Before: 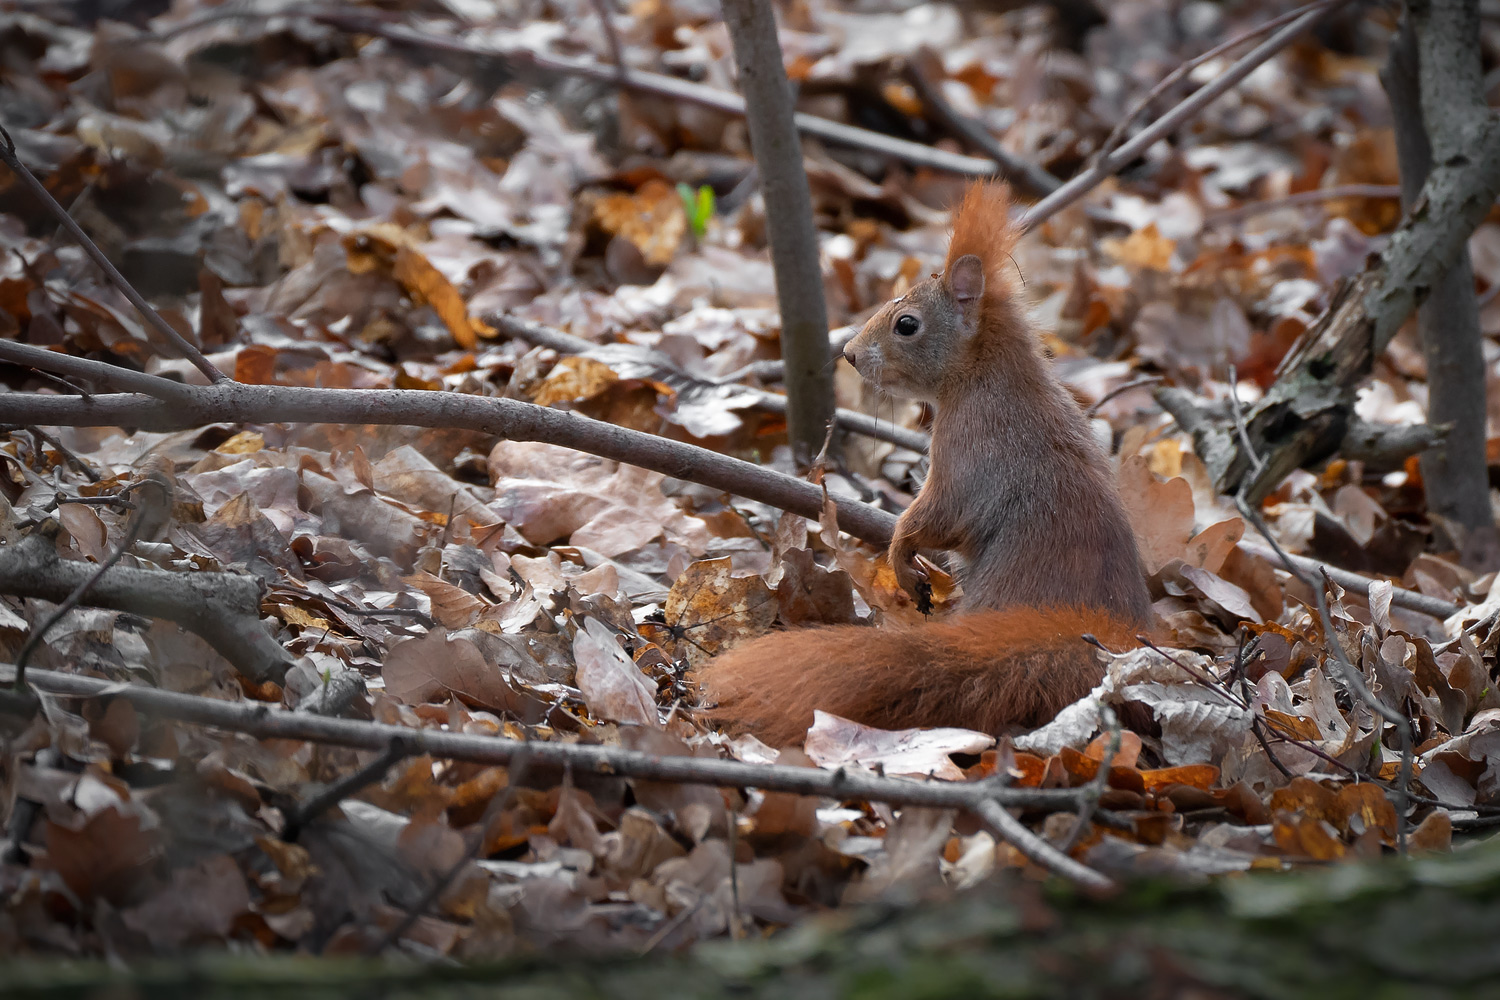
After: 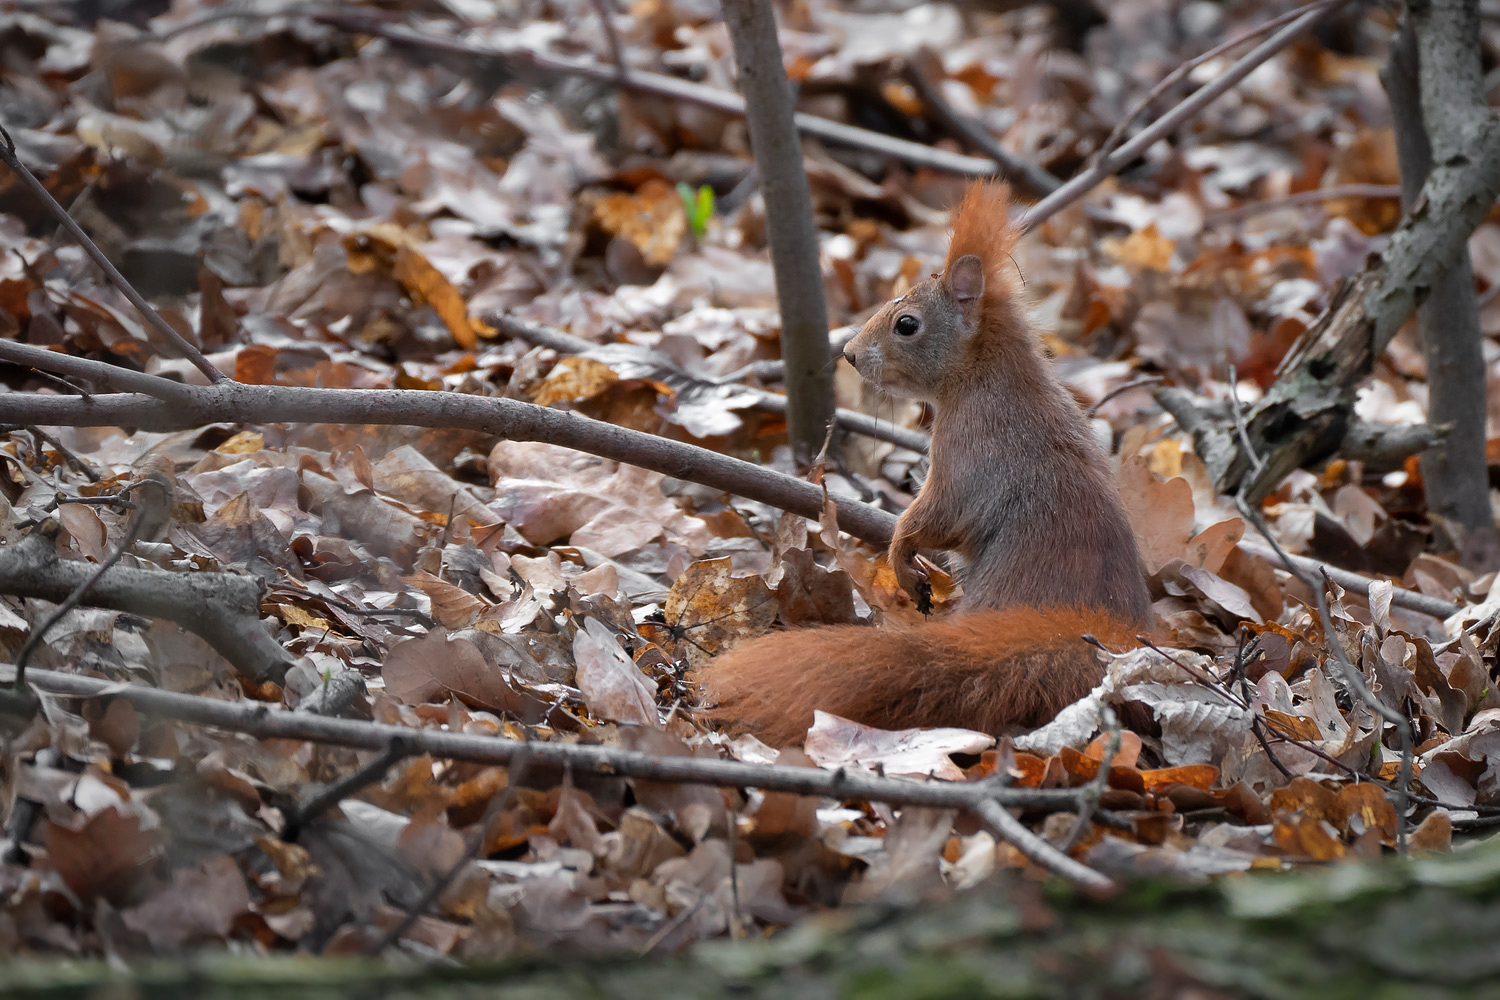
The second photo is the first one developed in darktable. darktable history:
shadows and highlights: shadows 59.51, soften with gaussian
